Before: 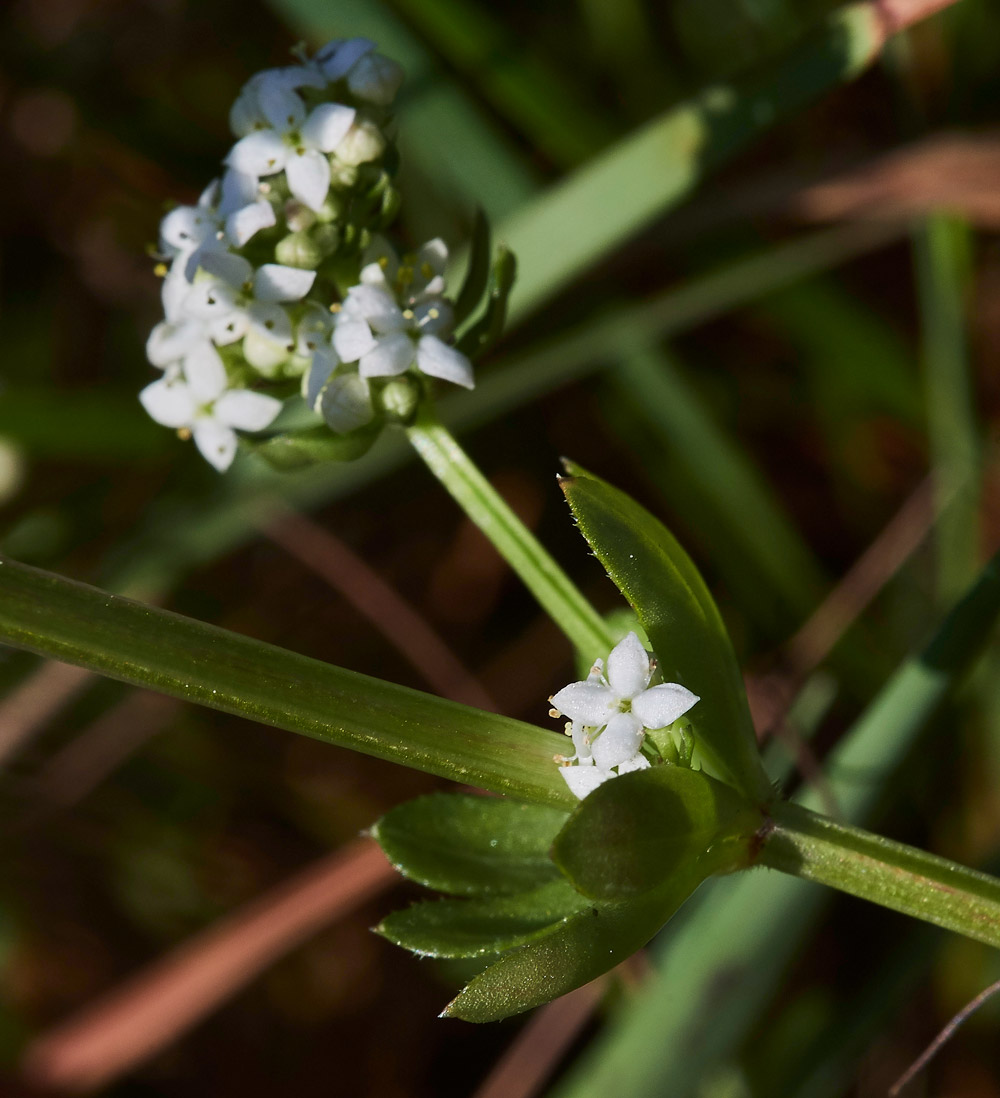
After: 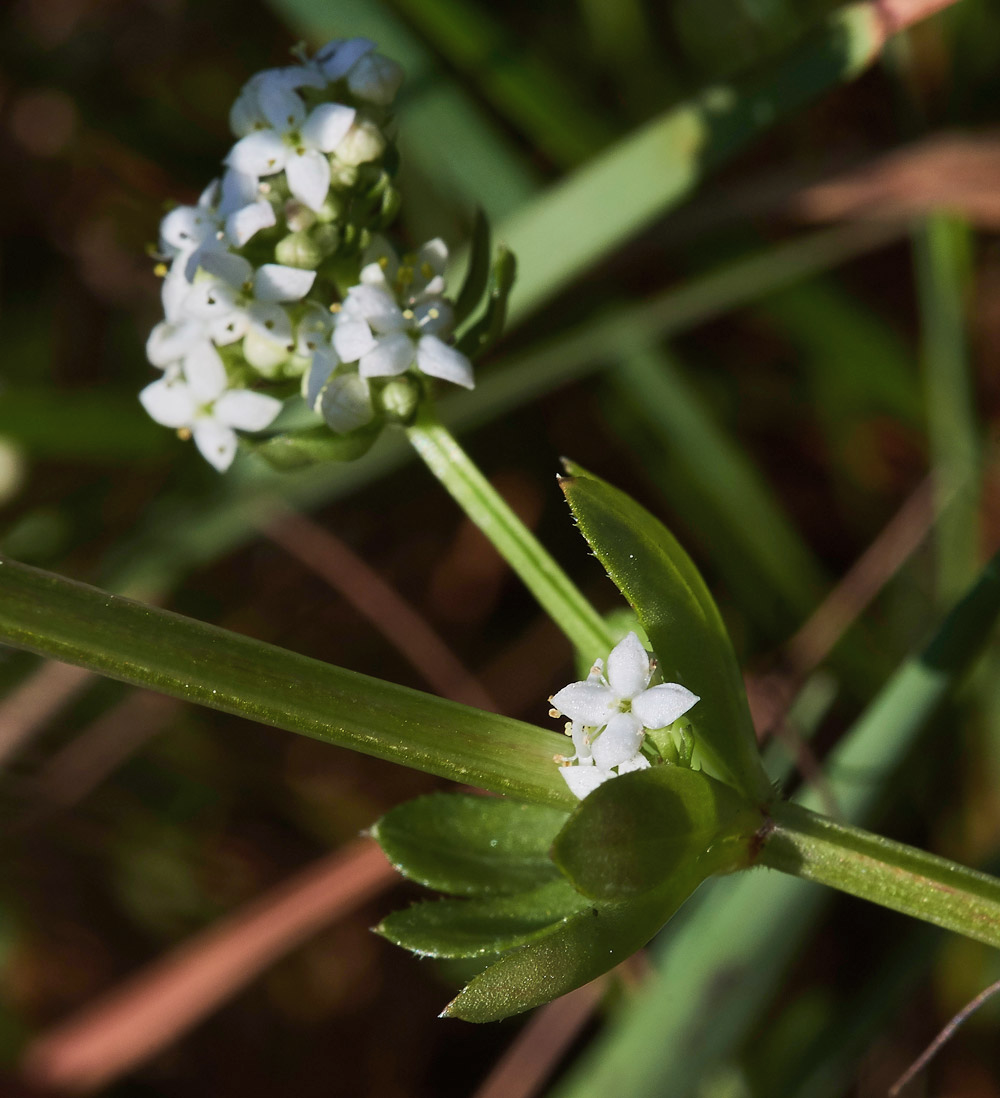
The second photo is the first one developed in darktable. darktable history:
contrast brightness saturation: contrast 0.05, brightness 0.06, saturation 0.01
